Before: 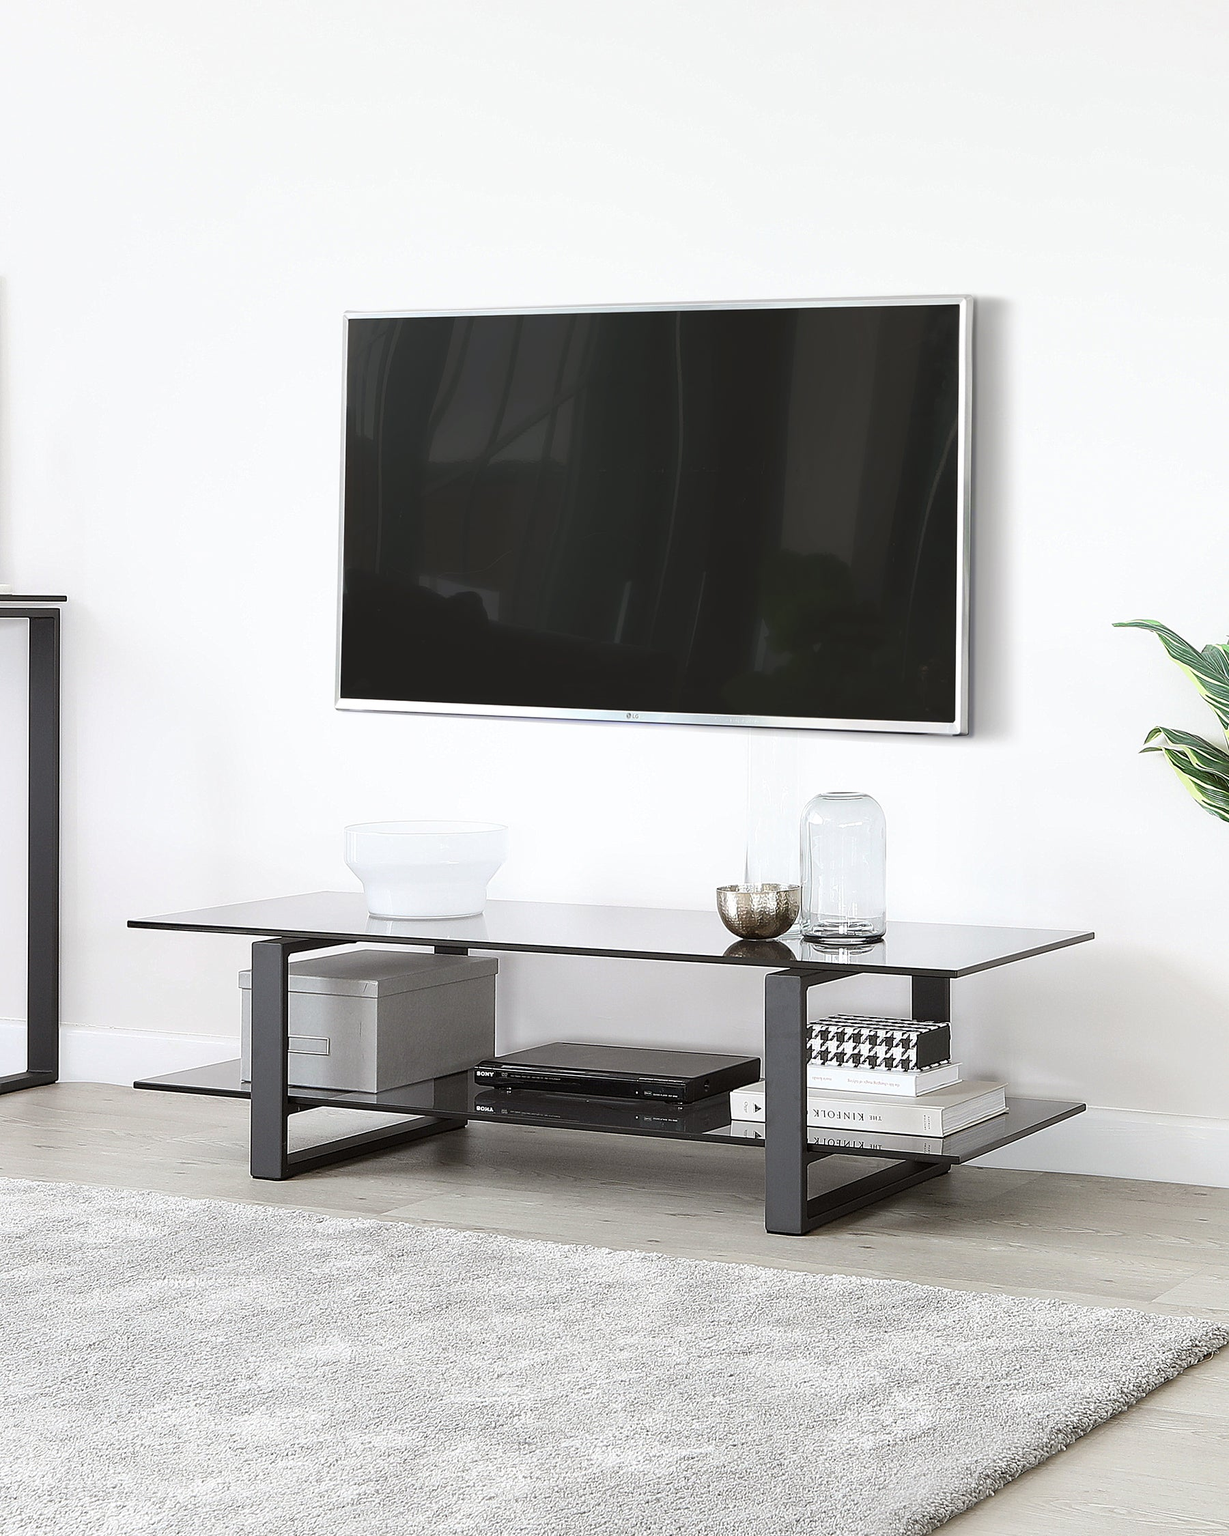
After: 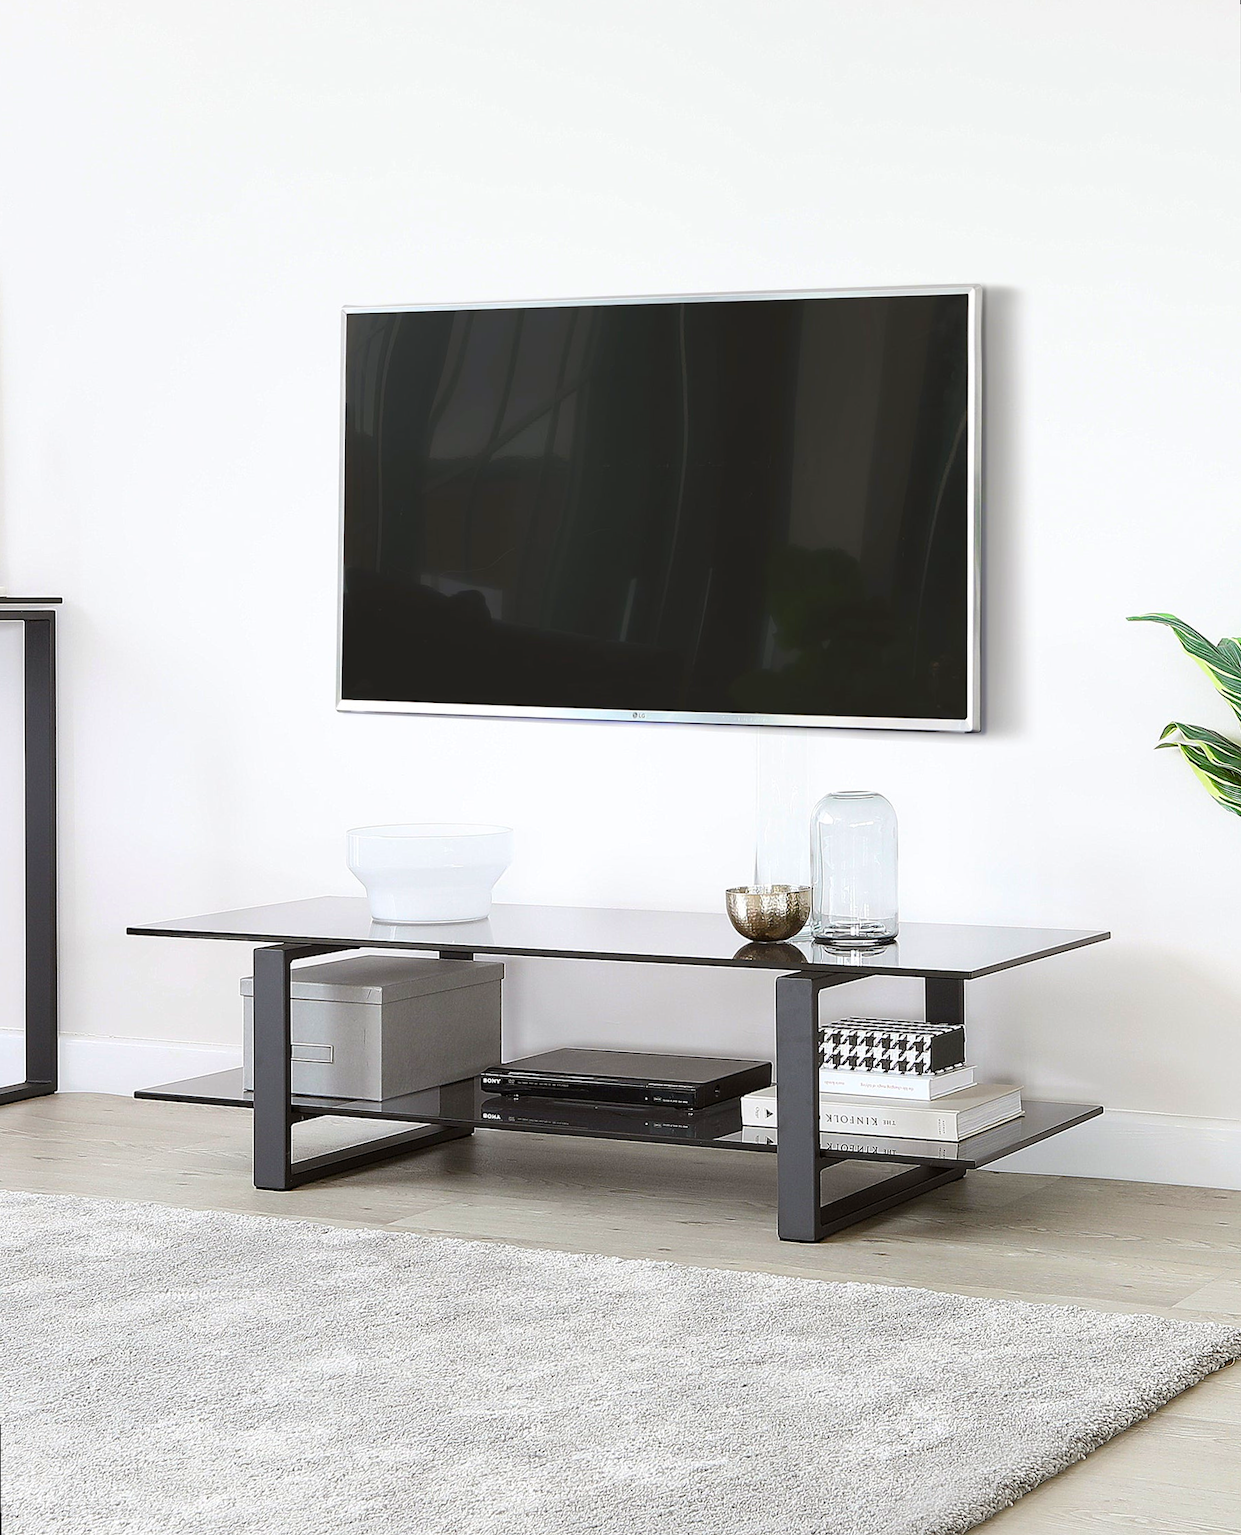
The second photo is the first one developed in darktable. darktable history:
rotate and perspective: rotation -0.45°, automatic cropping original format, crop left 0.008, crop right 0.992, crop top 0.012, crop bottom 0.988
color balance rgb: linear chroma grading › global chroma 15%, perceptual saturation grading › global saturation 30%
